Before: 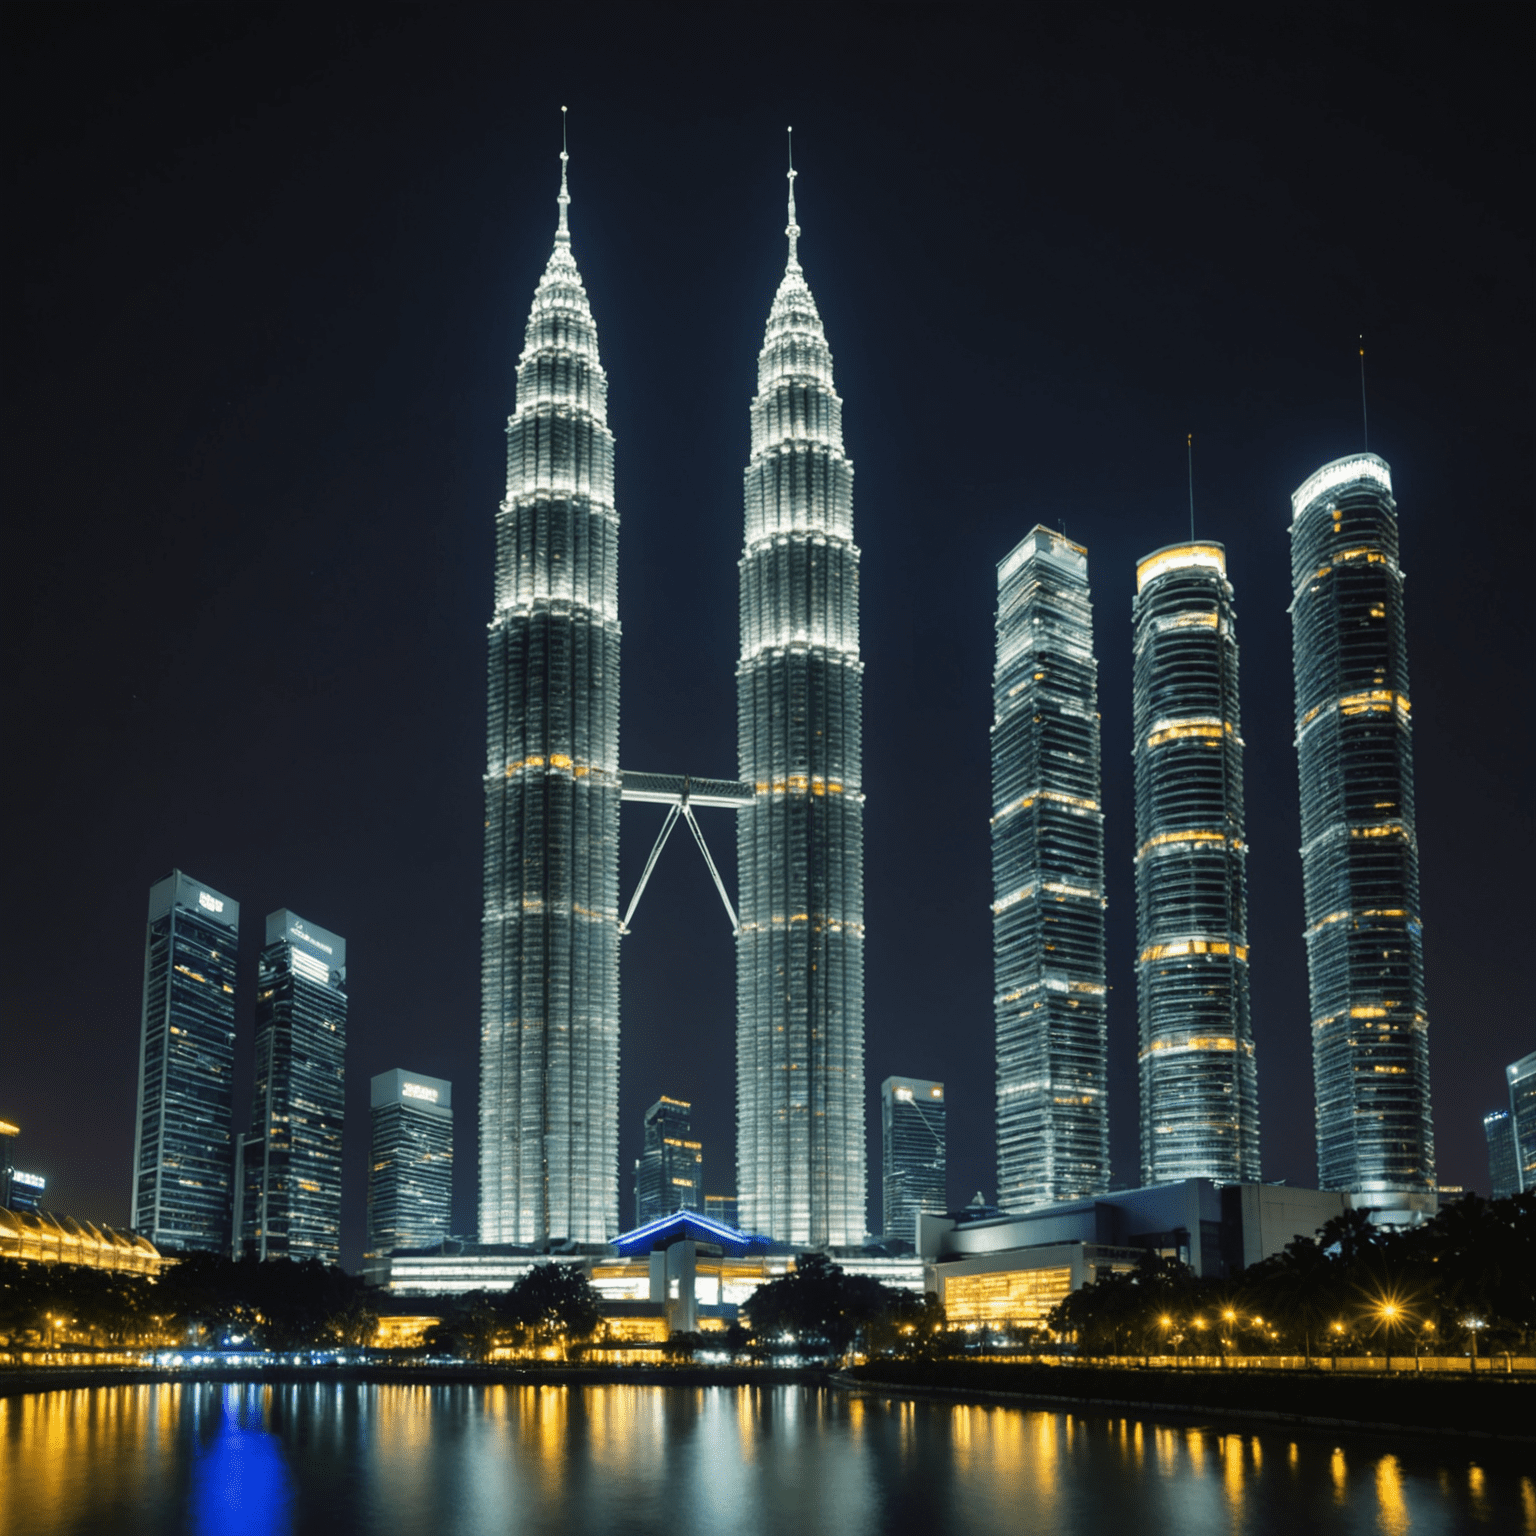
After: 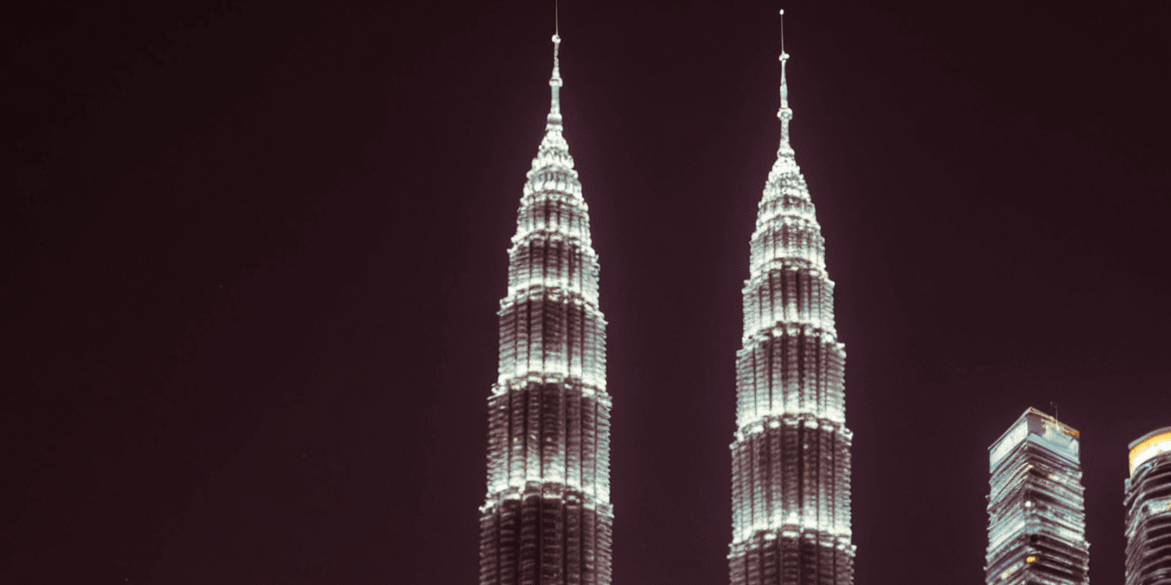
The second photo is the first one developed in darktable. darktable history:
crop: left 0.579%, top 7.627%, right 23.167%, bottom 54.275%
split-toning: on, module defaults
